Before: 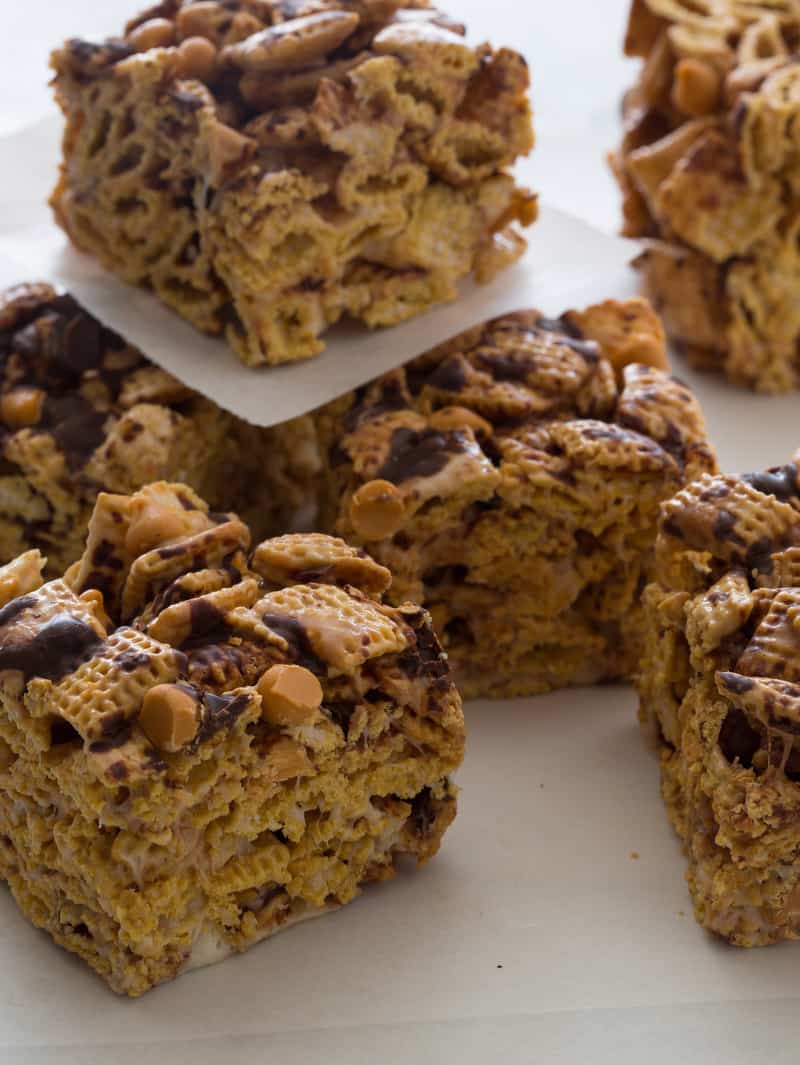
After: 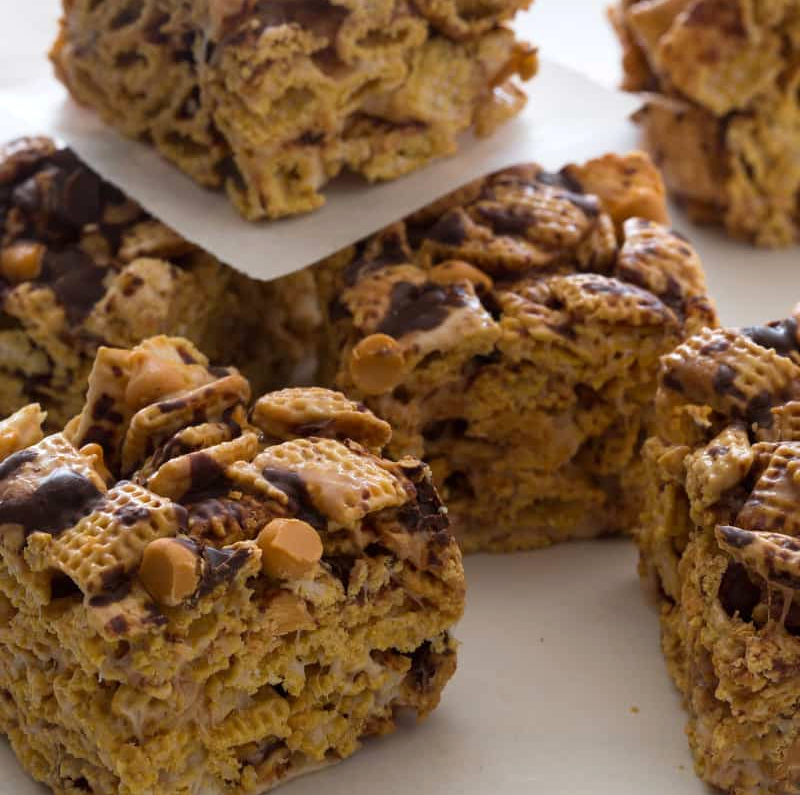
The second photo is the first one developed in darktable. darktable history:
crop: top 13.792%, bottom 11.481%
exposure: exposure 0.153 EV, compensate highlight preservation false
